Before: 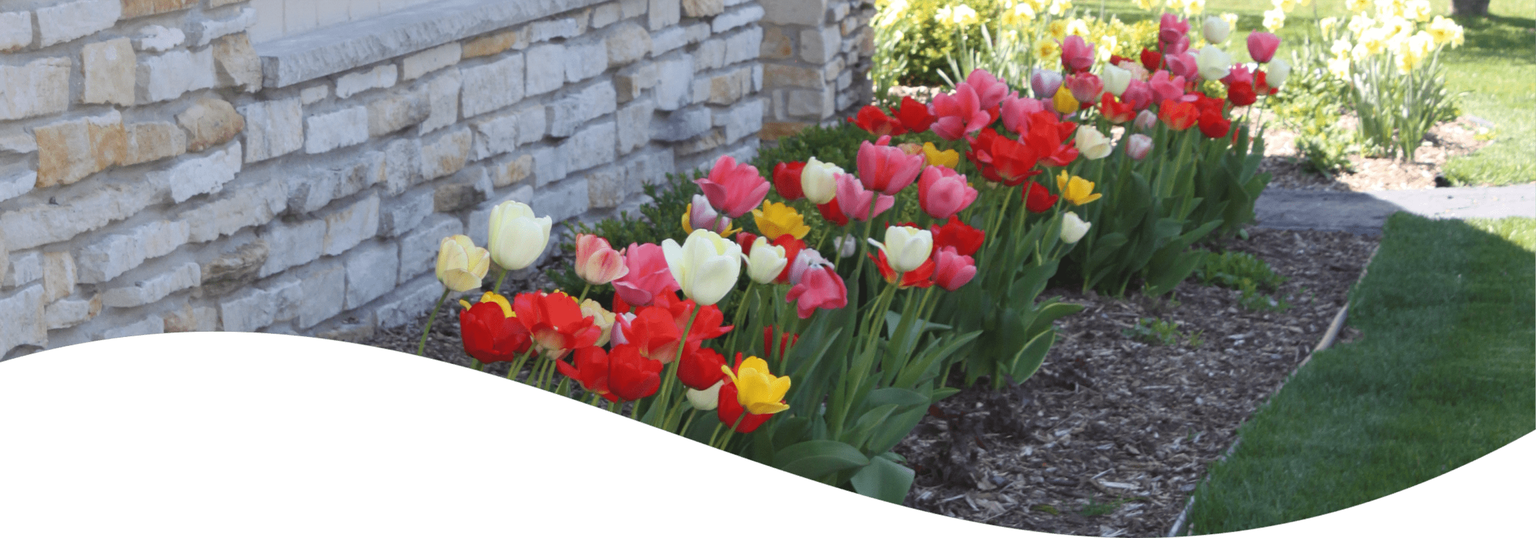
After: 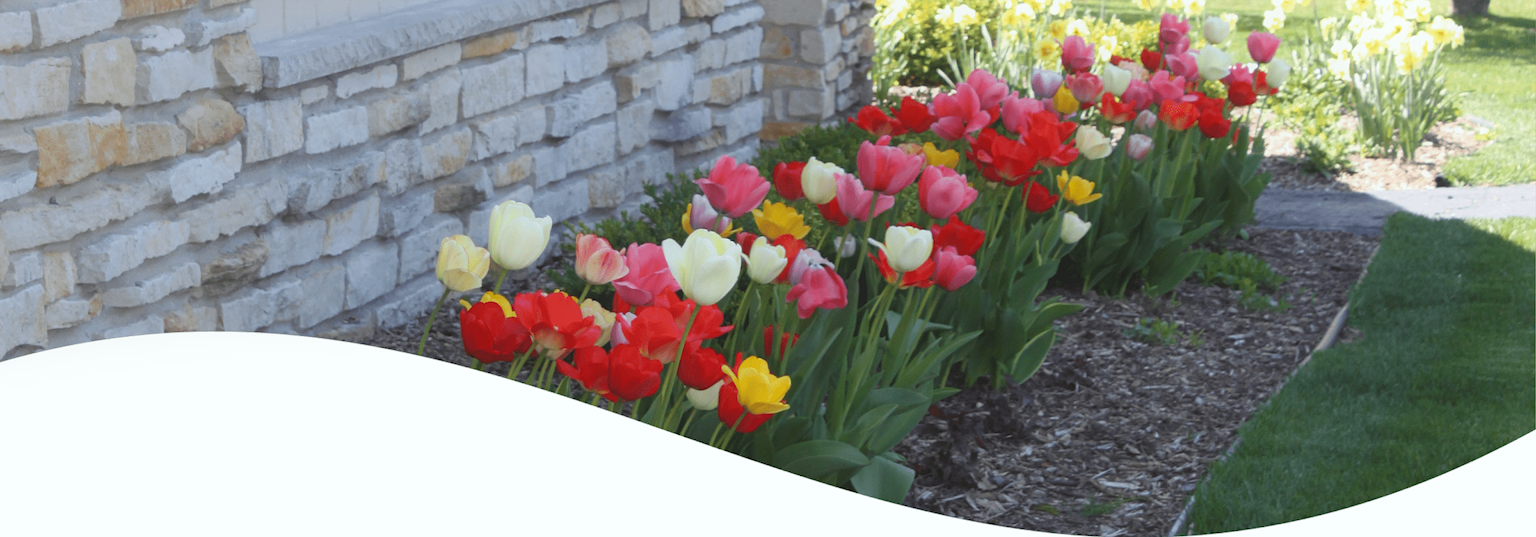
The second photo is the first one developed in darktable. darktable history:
white balance: red 0.978, blue 0.999
contrast equalizer: y [[0.5, 0.488, 0.462, 0.461, 0.491, 0.5], [0.5 ×6], [0.5 ×6], [0 ×6], [0 ×6]]
